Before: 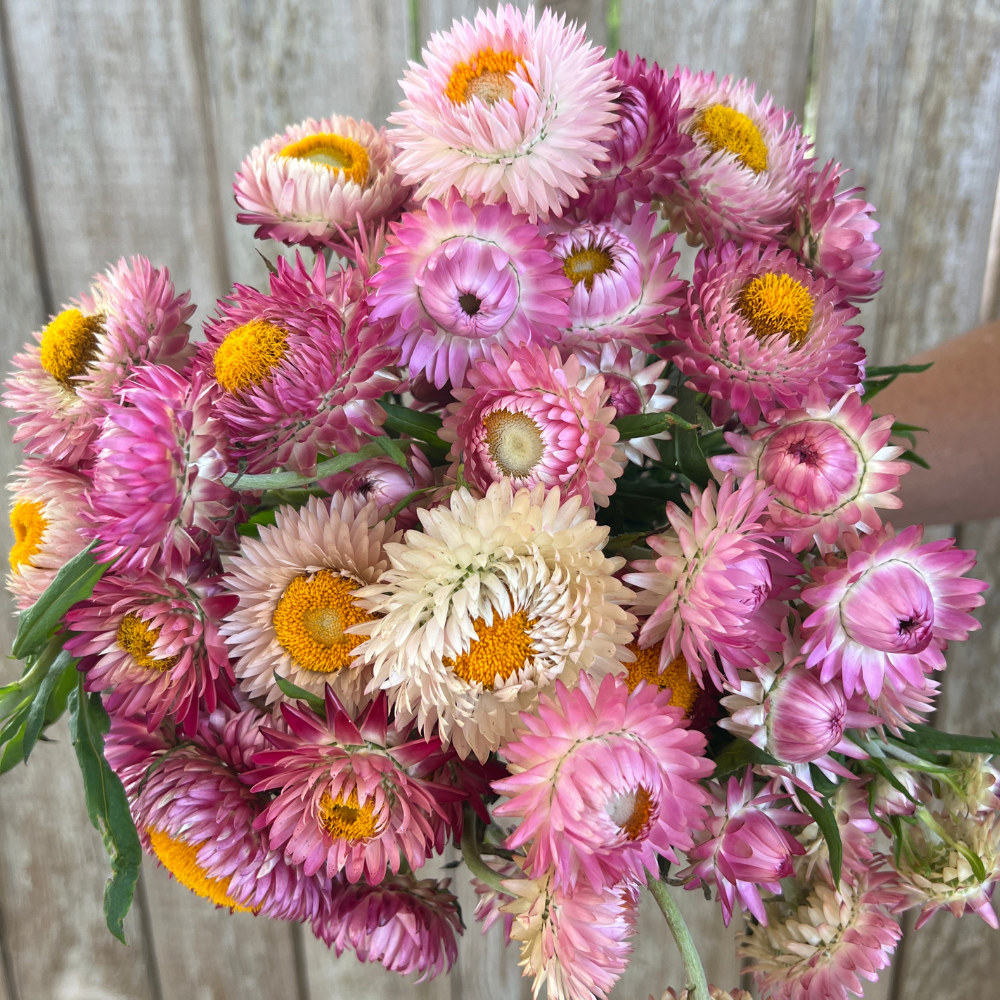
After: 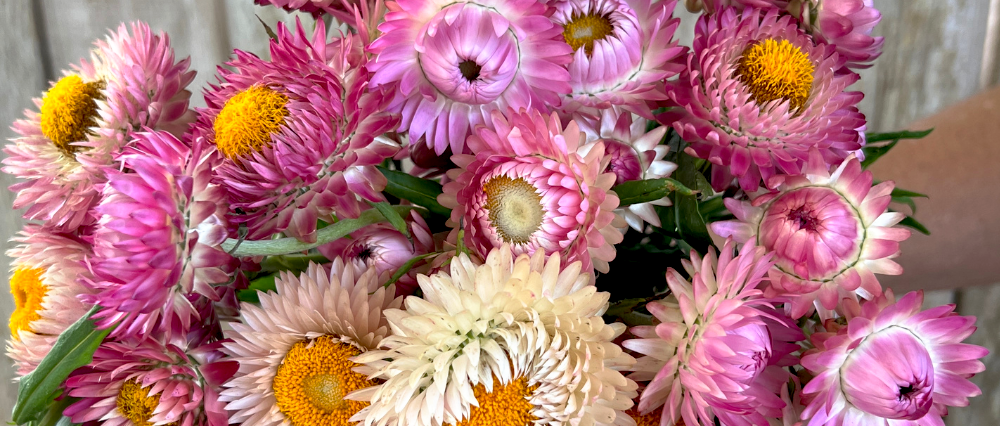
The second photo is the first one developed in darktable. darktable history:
base curve: curves: ch0 [(0.017, 0) (0.425, 0.441) (0.844, 0.933) (1, 1)], preserve colors none
crop and rotate: top 23.46%, bottom 33.88%
